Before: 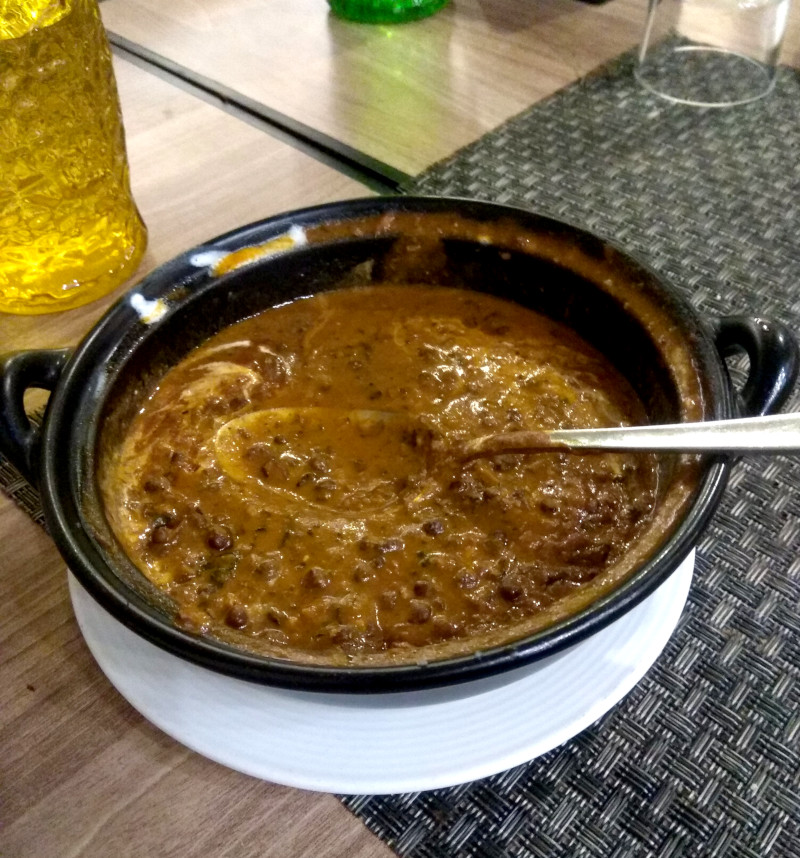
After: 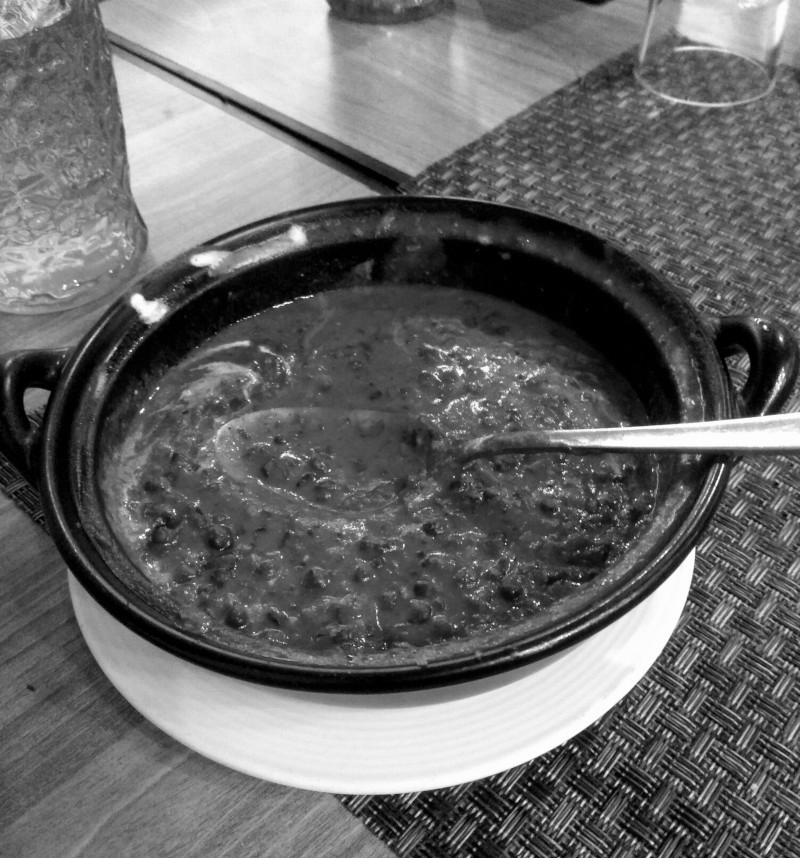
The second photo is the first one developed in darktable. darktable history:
color calibration: output gray [0.28, 0.41, 0.31, 0], illuminant as shot in camera, x 0.358, y 0.373, temperature 4628.91 K
